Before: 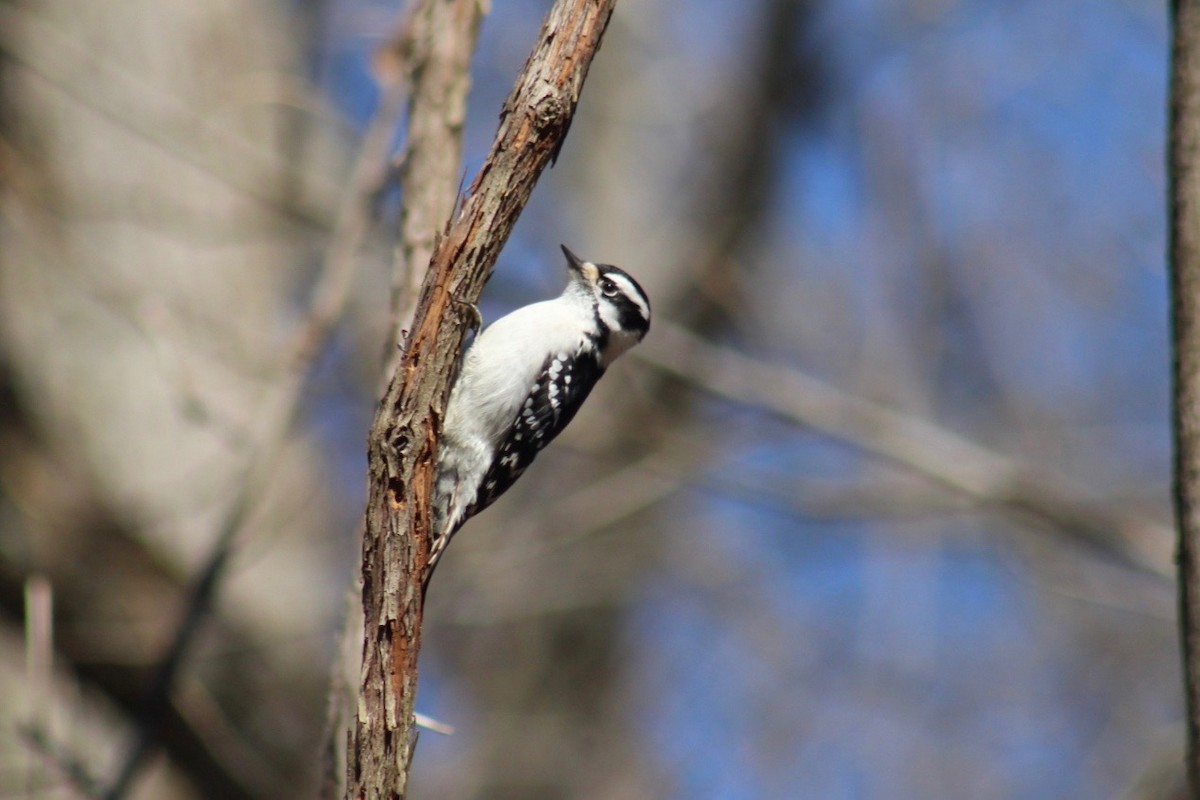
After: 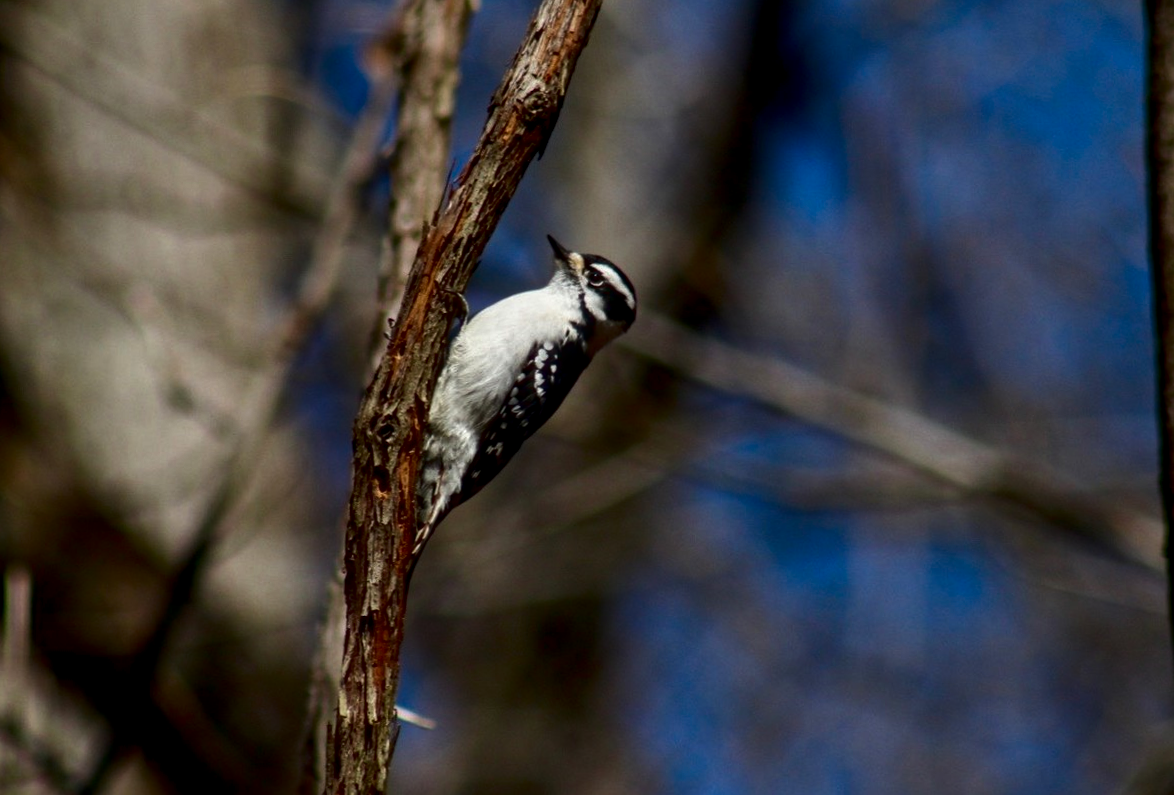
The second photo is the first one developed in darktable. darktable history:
contrast brightness saturation: contrast 0.09, brightness -0.59, saturation 0.17
shadows and highlights: radius 108.52, shadows 23.73, highlights -59.32, low approximation 0.01, soften with gaussian
rotate and perspective: rotation 0.226°, lens shift (vertical) -0.042, crop left 0.023, crop right 0.982, crop top 0.006, crop bottom 0.994
local contrast: detail 130%
